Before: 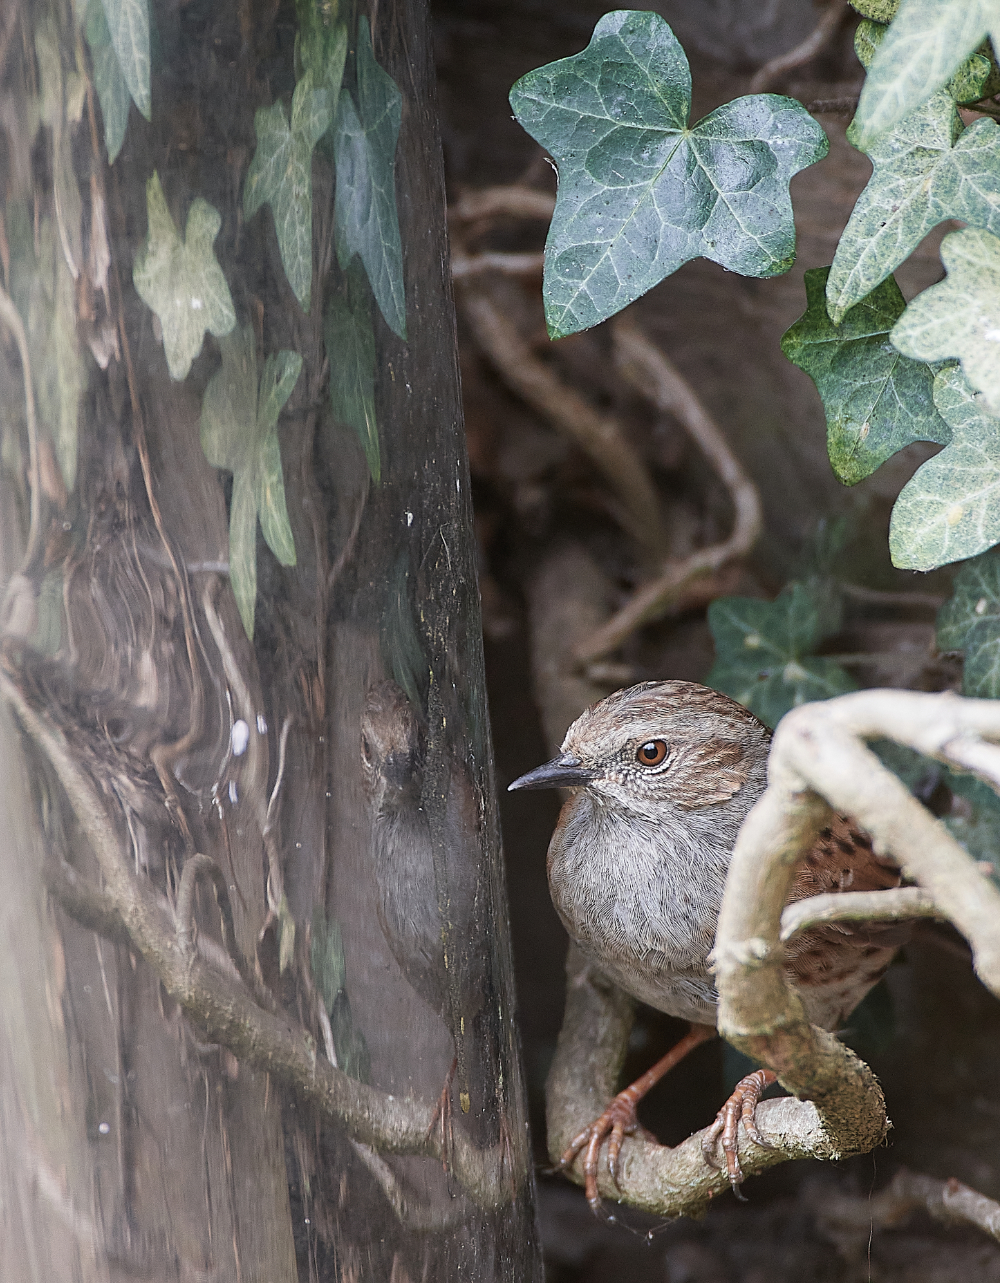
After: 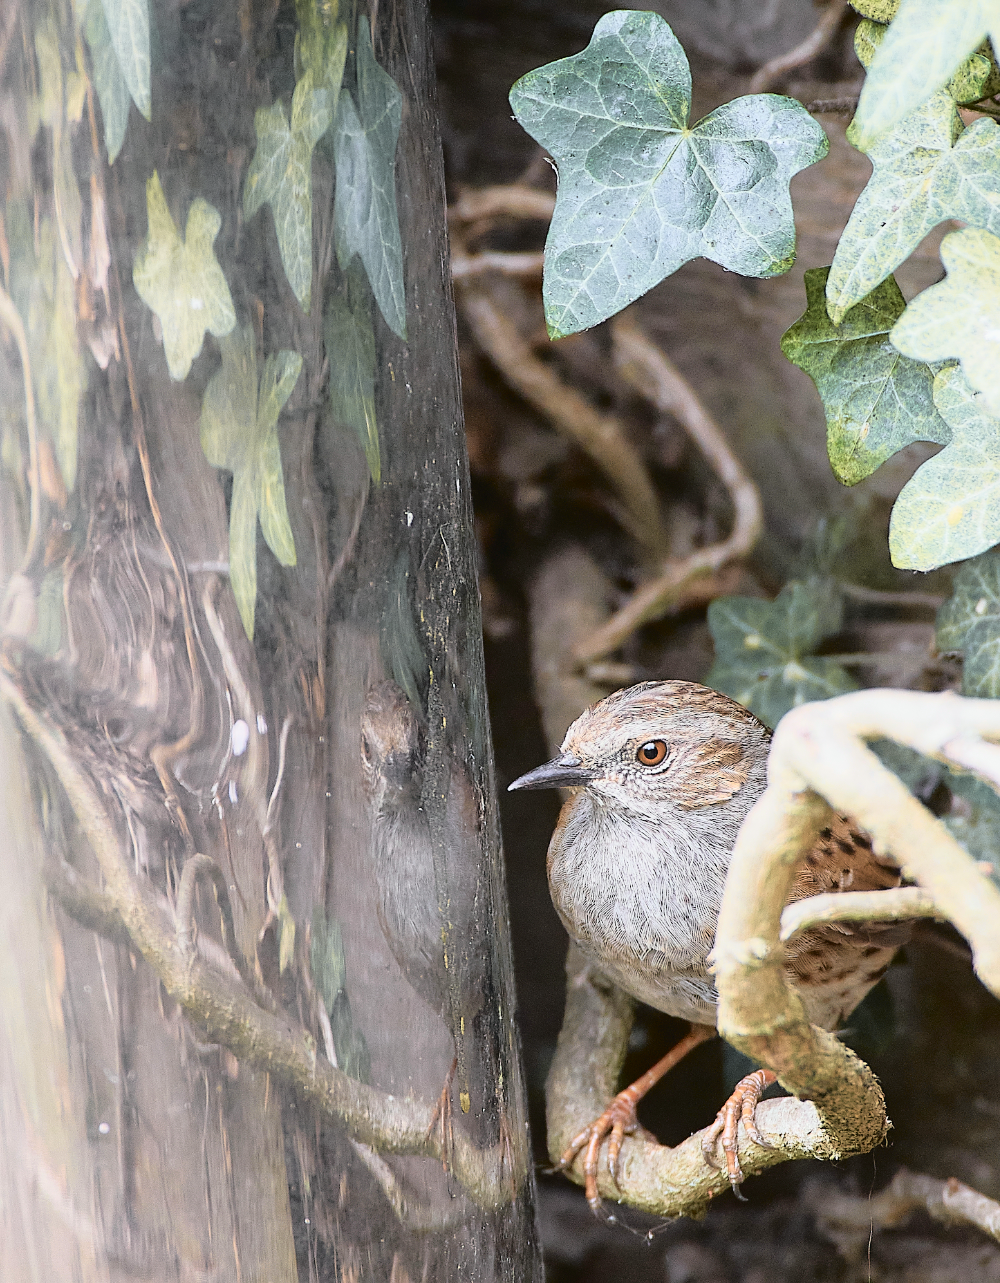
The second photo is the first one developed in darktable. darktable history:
tone curve: curves: ch0 [(0, 0.013) (0.129, 0.1) (0.291, 0.375) (0.46, 0.576) (0.667, 0.78) (0.851, 0.903) (0.997, 0.951)]; ch1 [(0, 0) (0.353, 0.344) (0.45, 0.46) (0.498, 0.495) (0.528, 0.531) (0.563, 0.566) (0.592, 0.609) (0.657, 0.672) (1, 1)]; ch2 [(0, 0) (0.333, 0.346) (0.375, 0.375) (0.427, 0.44) (0.5, 0.501) (0.505, 0.505) (0.544, 0.573) (0.576, 0.615) (0.612, 0.644) (0.66, 0.715) (1, 1)], color space Lab, independent channels, preserve colors none
exposure: exposure 0.3 EV, compensate highlight preservation false
